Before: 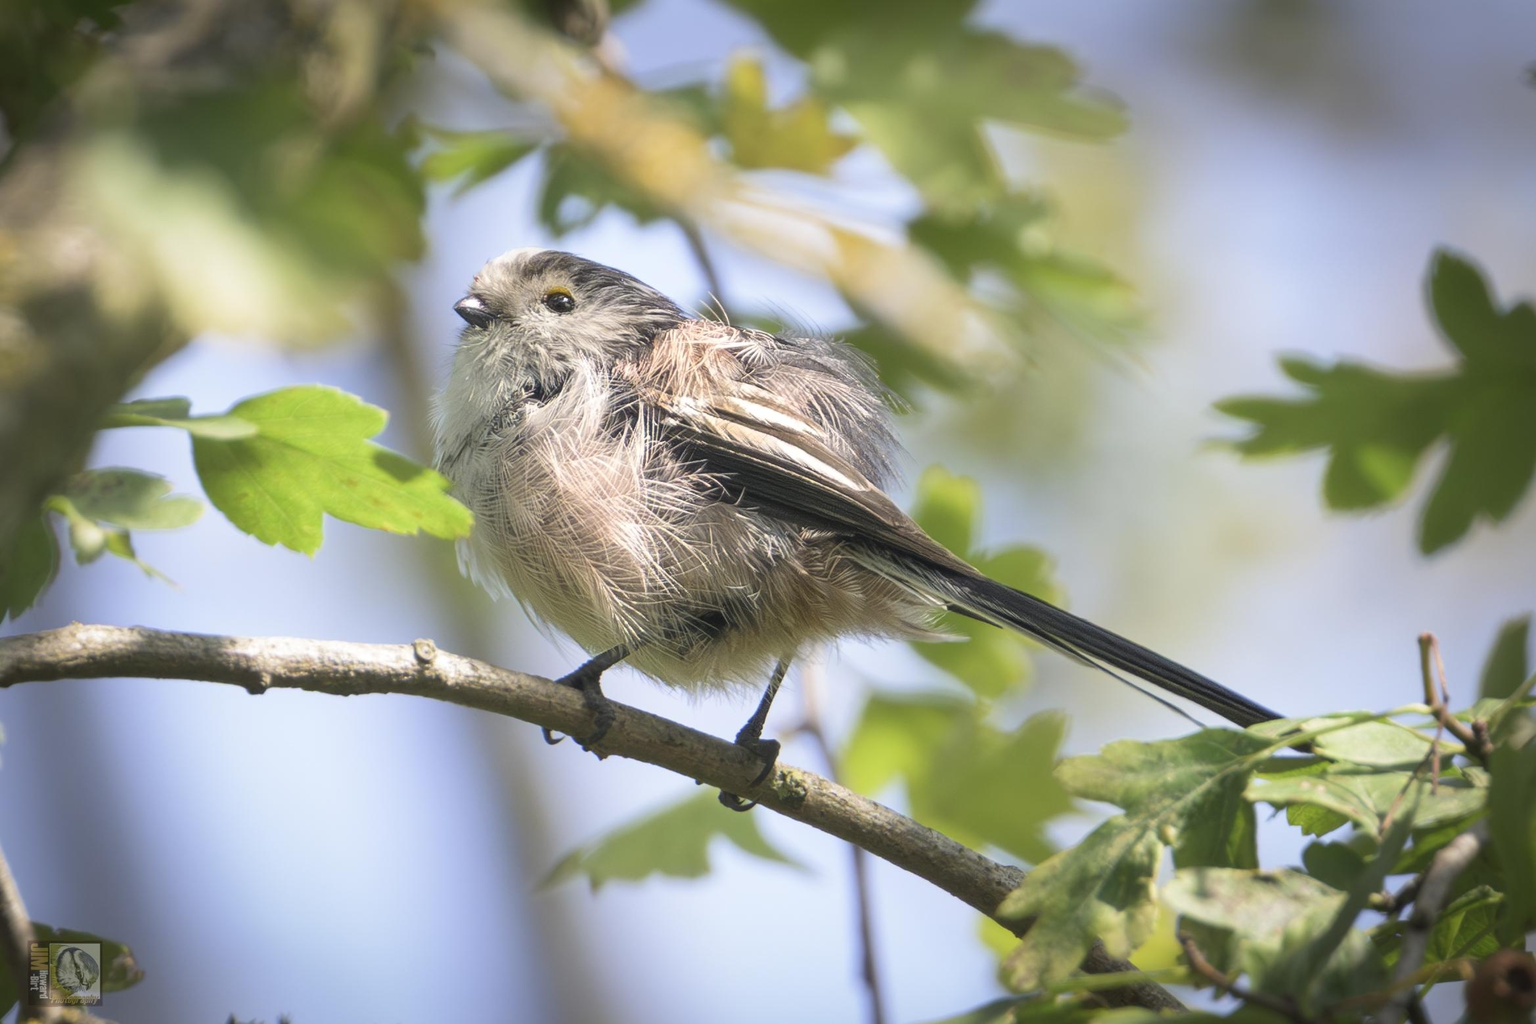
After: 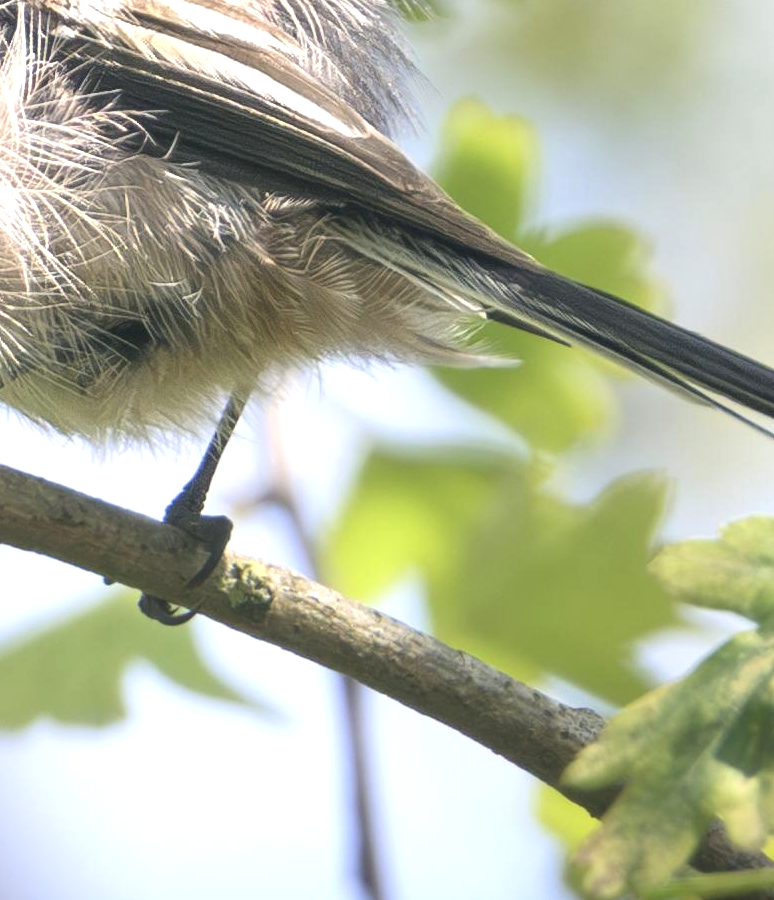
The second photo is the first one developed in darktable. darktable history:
crop: left 40.878%, top 39.176%, right 25.993%, bottom 3.081%
exposure: black level correction 0, exposure 0.5 EV, compensate highlight preservation false
color balance: mode lift, gamma, gain (sRGB), lift [1, 1, 1.022, 1.026]
